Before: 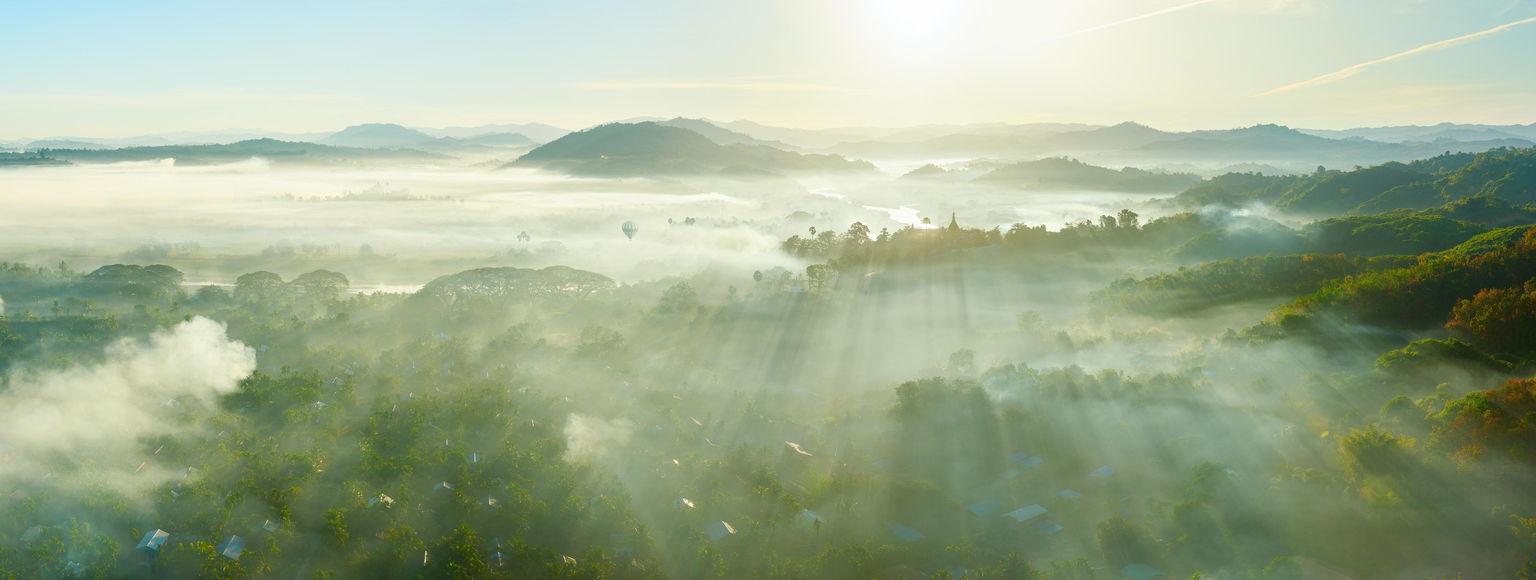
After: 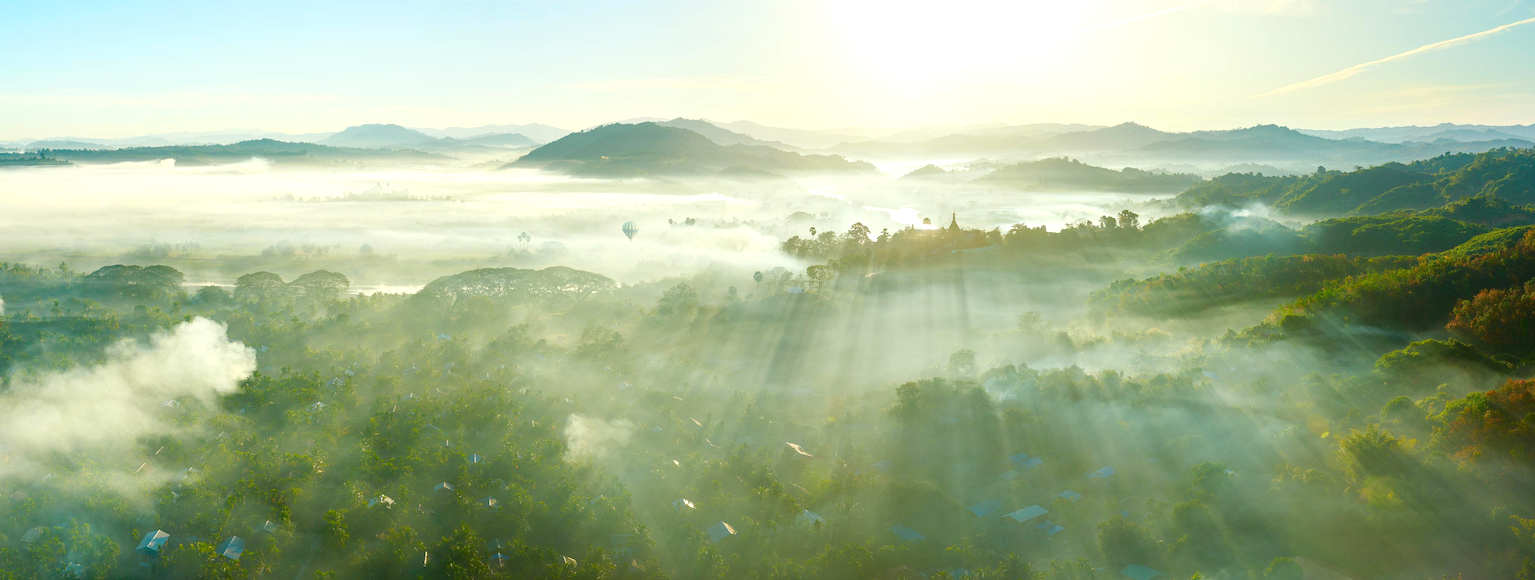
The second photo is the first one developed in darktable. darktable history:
exposure: exposure 0.258 EV, compensate highlight preservation false
haze removal: strength 0.29, distance 0.25, compatibility mode true, adaptive false
